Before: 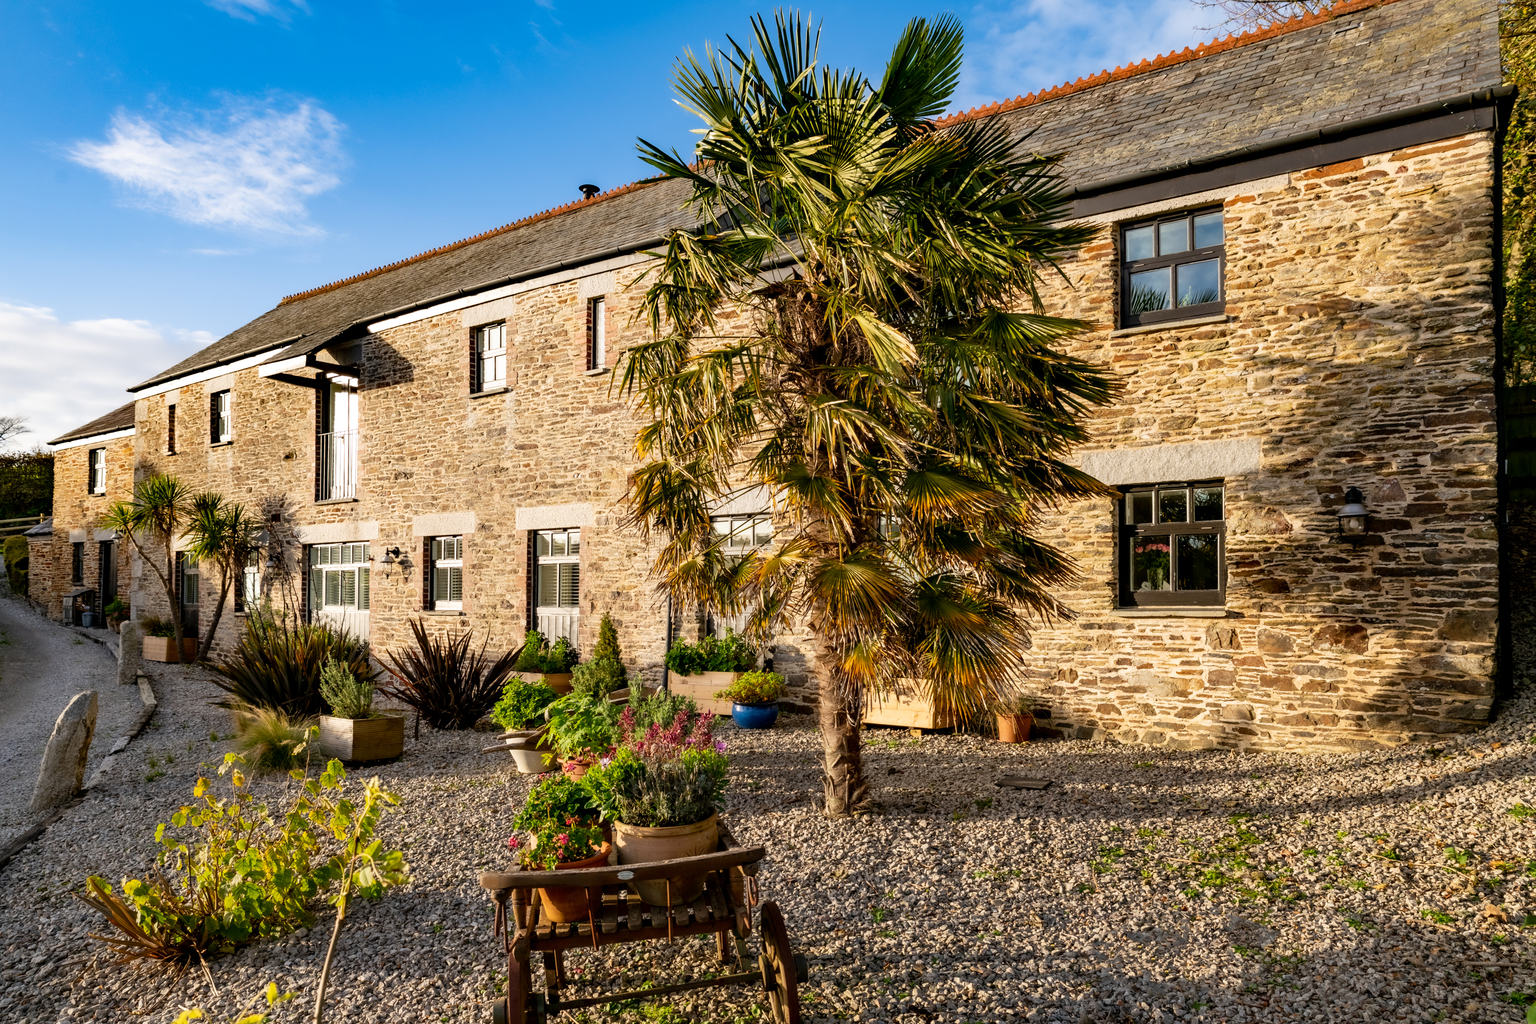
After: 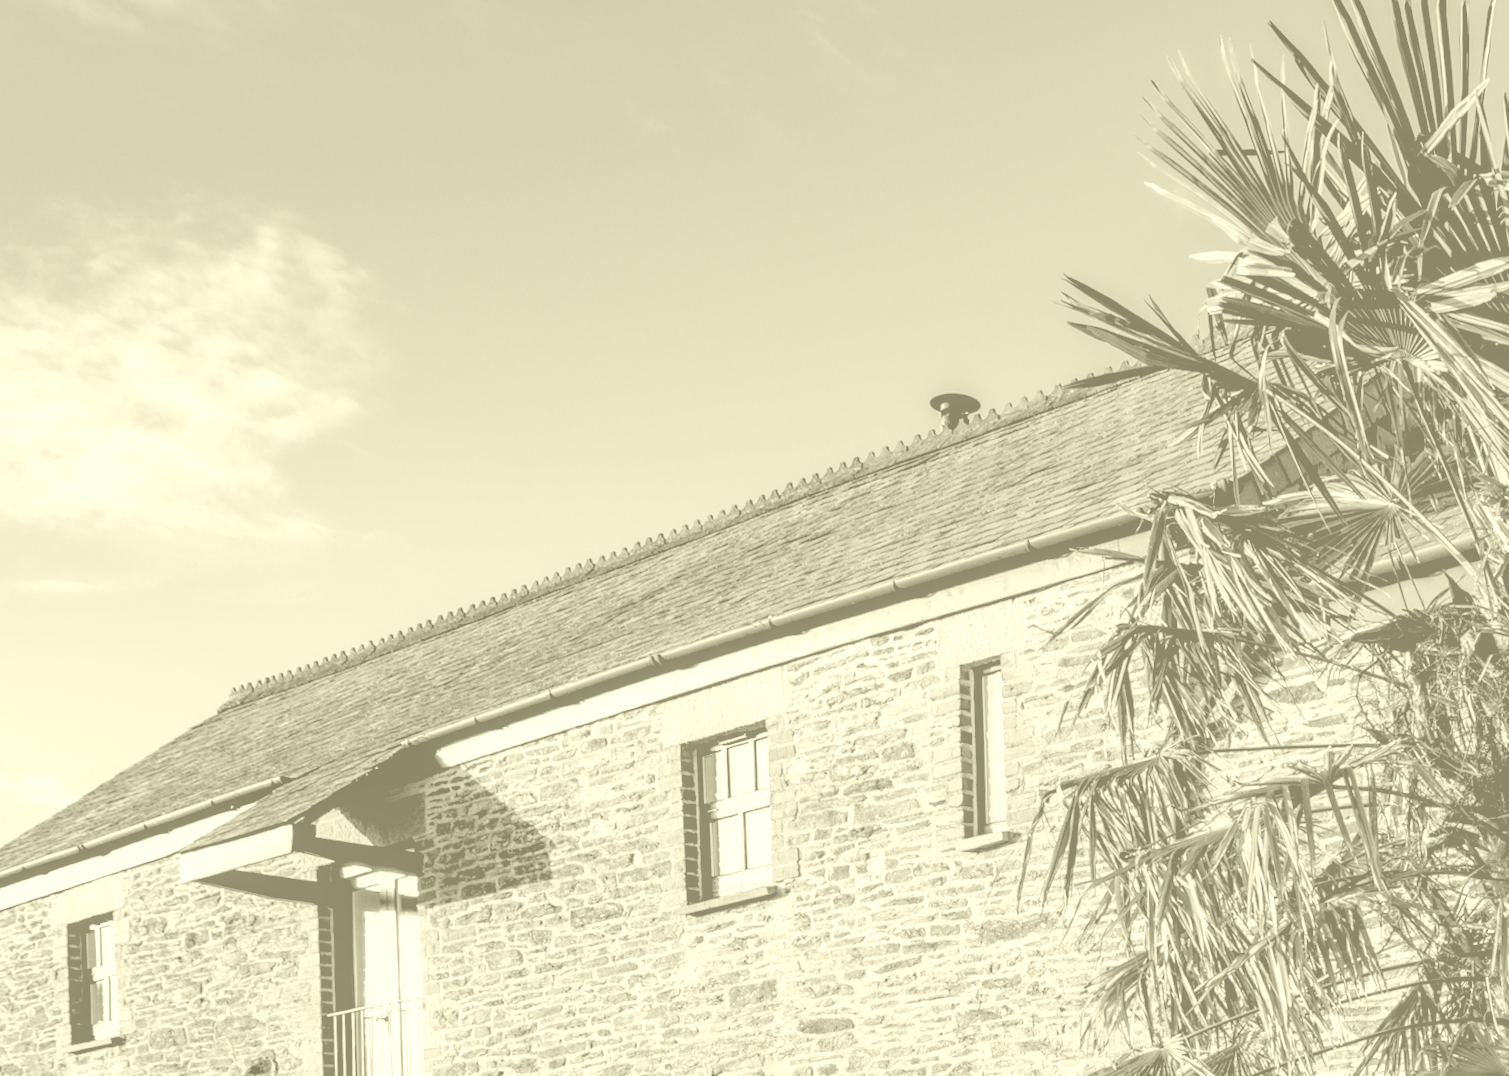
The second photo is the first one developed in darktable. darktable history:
exposure: black level correction 0.009, compensate highlight preservation false
crop and rotate: left 10.817%, top 0.062%, right 47.194%, bottom 53.626%
tone curve: preserve colors none
rotate and perspective: rotation -2°, crop left 0.022, crop right 0.978, crop top 0.049, crop bottom 0.951
color correction: highlights a* 8.98, highlights b* 15.09, shadows a* -0.49, shadows b* 26.52
colorize: hue 43.2°, saturation 40%, version 1
local contrast: on, module defaults
